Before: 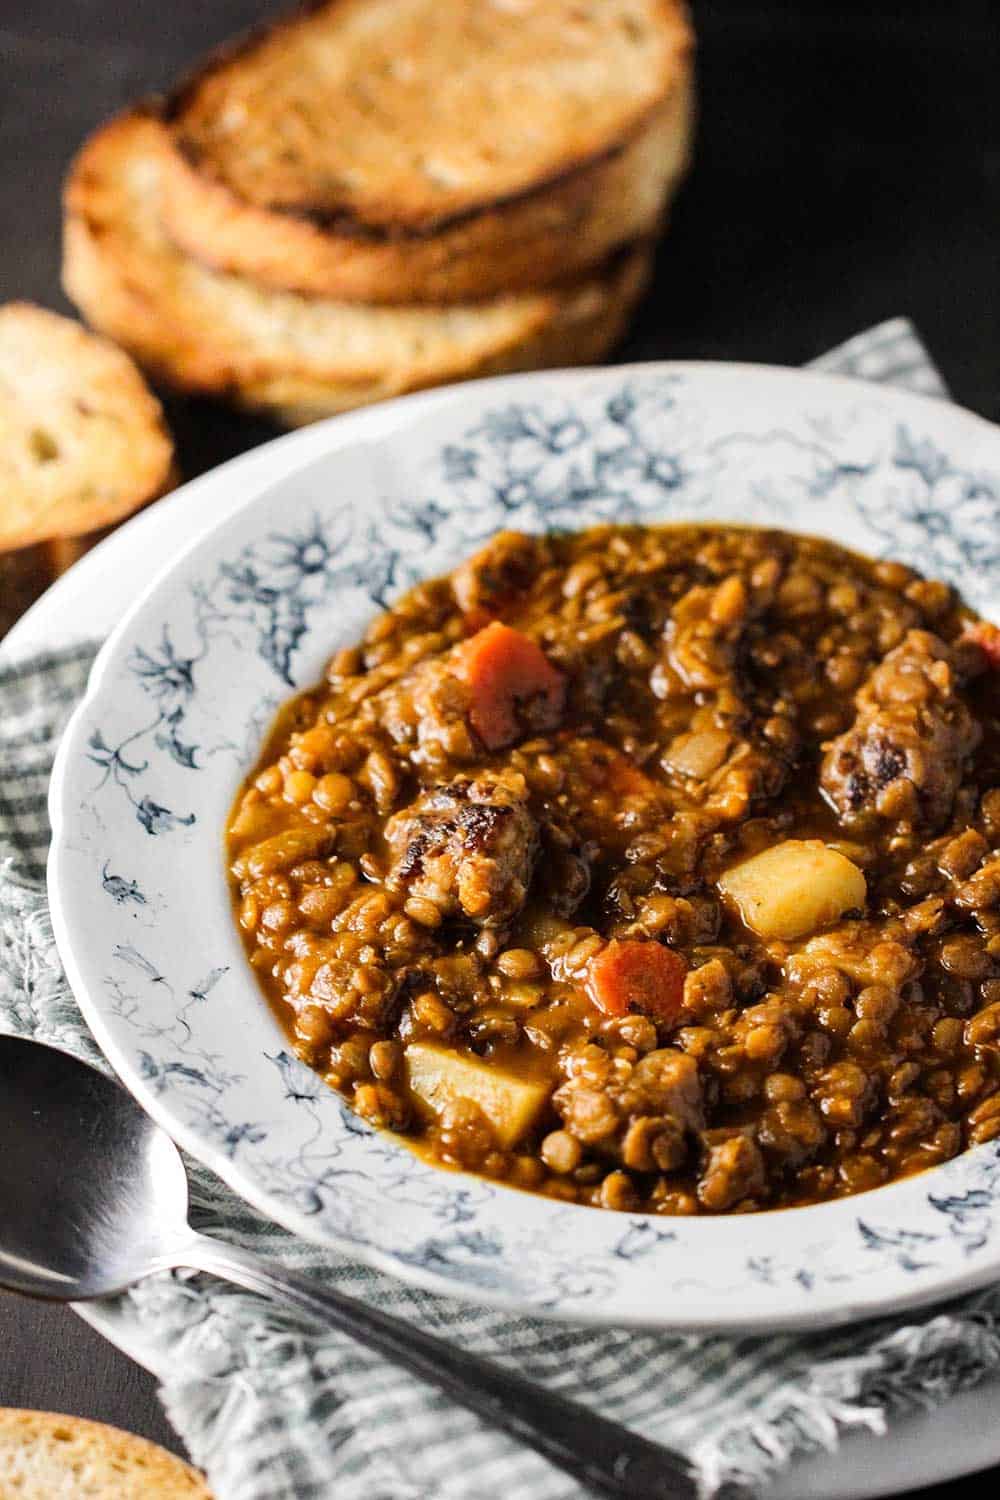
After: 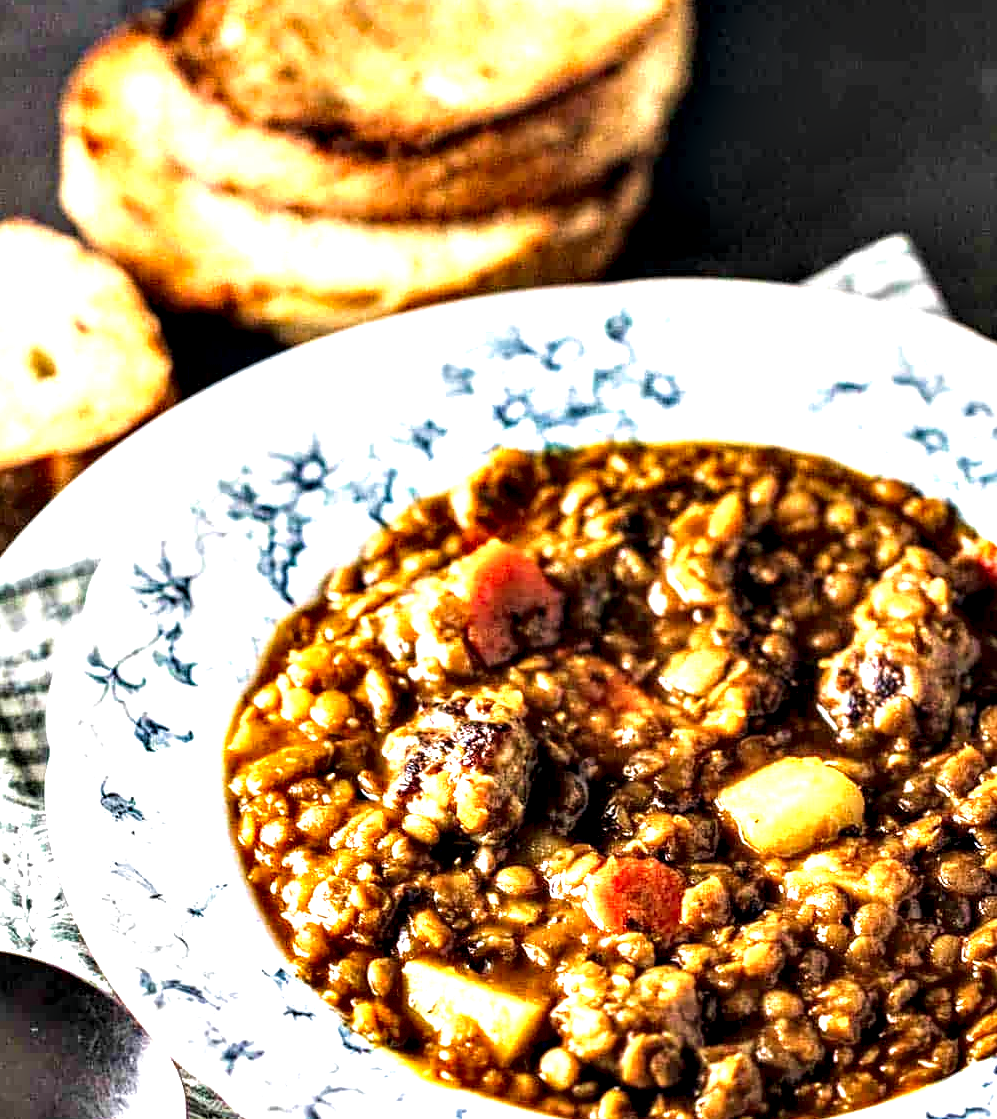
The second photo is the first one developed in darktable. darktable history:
local contrast: highlights 22%, detail 150%
crop: left 0.284%, top 5.567%, bottom 19.794%
contrast equalizer: octaves 7, y [[0.6 ×6], [0.55 ×6], [0 ×6], [0 ×6], [0 ×6]]
velvia: strength 44.99%
exposure: black level correction 0, exposure 1.096 EV, compensate highlight preservation false
